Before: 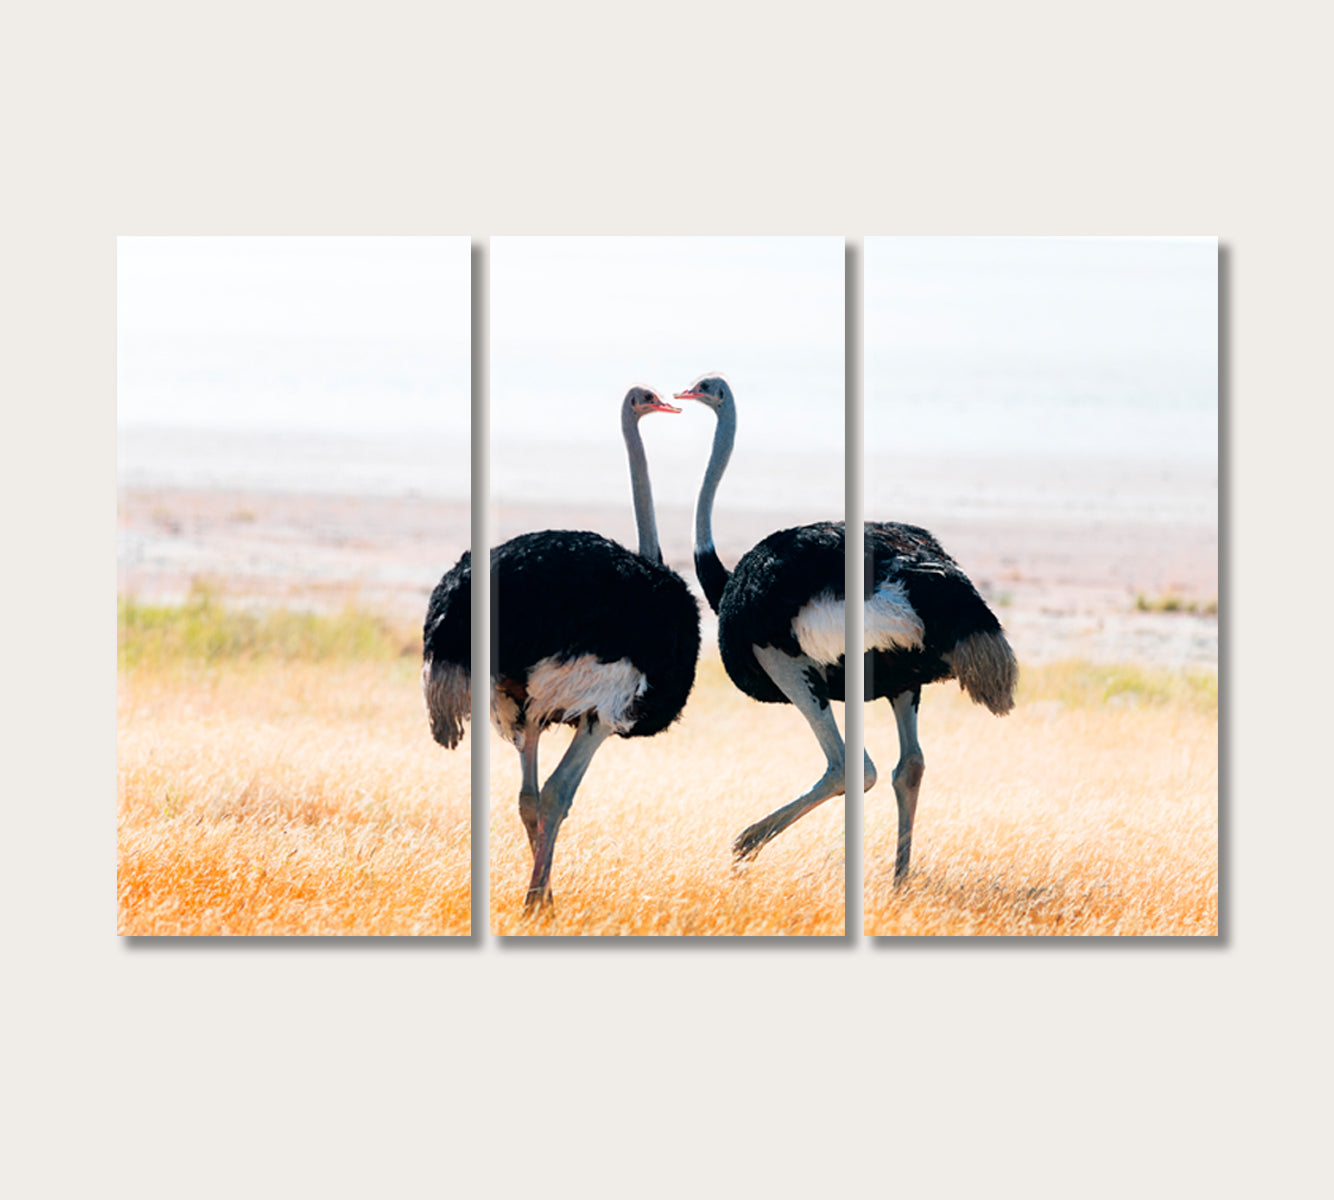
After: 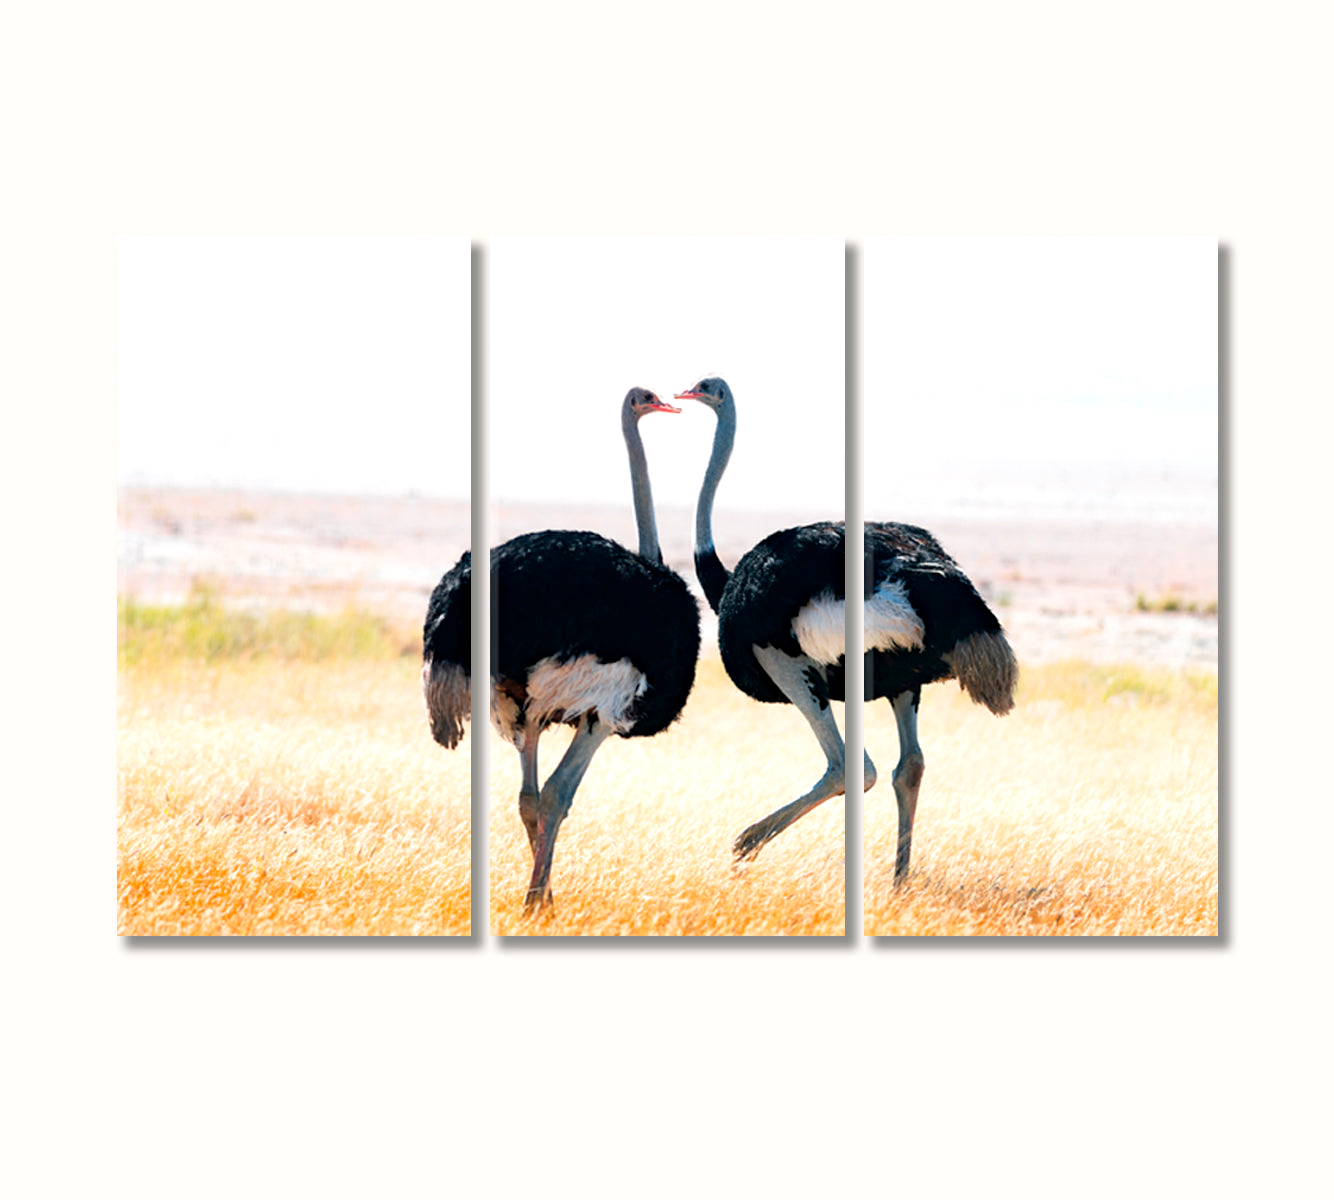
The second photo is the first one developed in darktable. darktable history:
haze removal: on, module defaults
exposure: exposure 0.236 EV, compensate highlight preservation false
